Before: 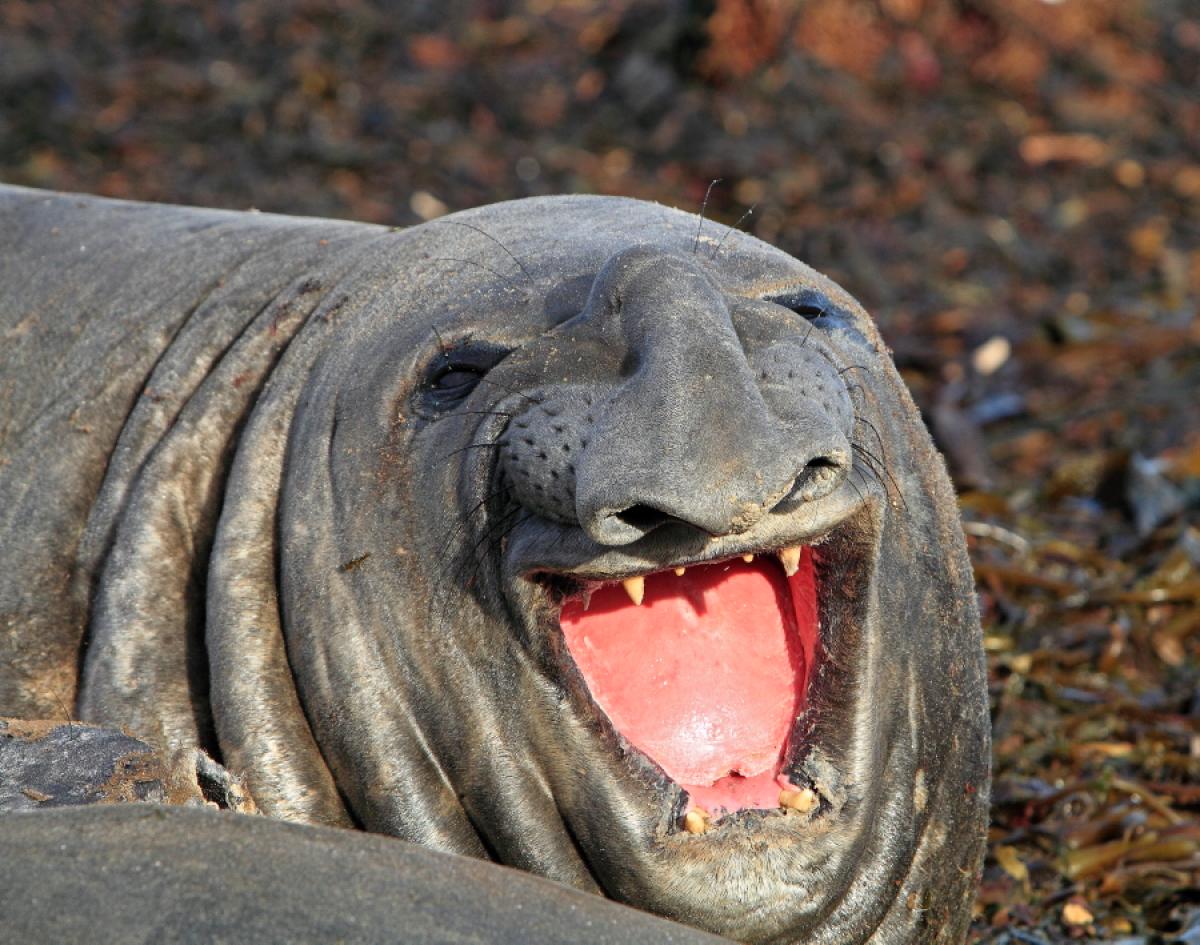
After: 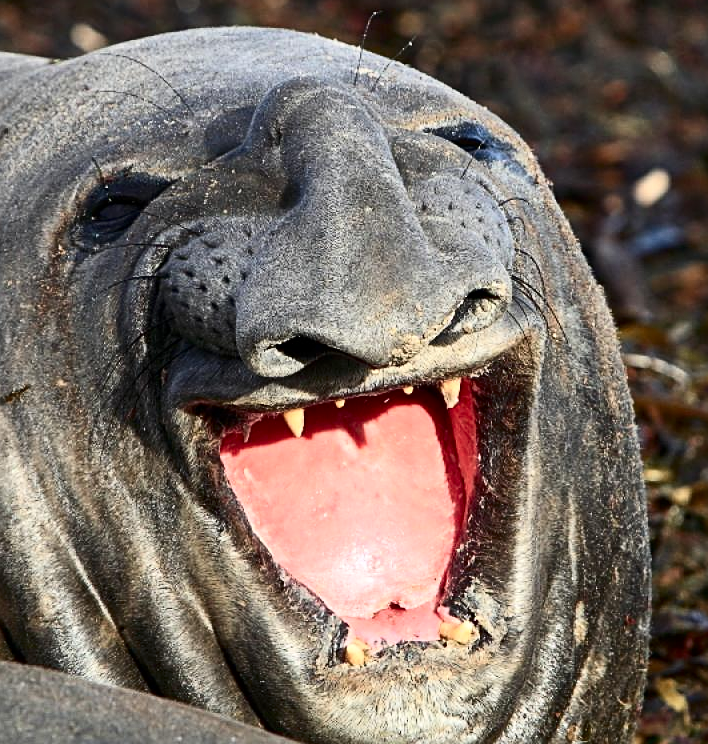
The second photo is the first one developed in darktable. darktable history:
crop and rotate: left 28.348%, top 17.804%, right 12.65%, bottom 3.388%
contrast brightness saturation: contrast 0.288
sharpen: on, module defaults
